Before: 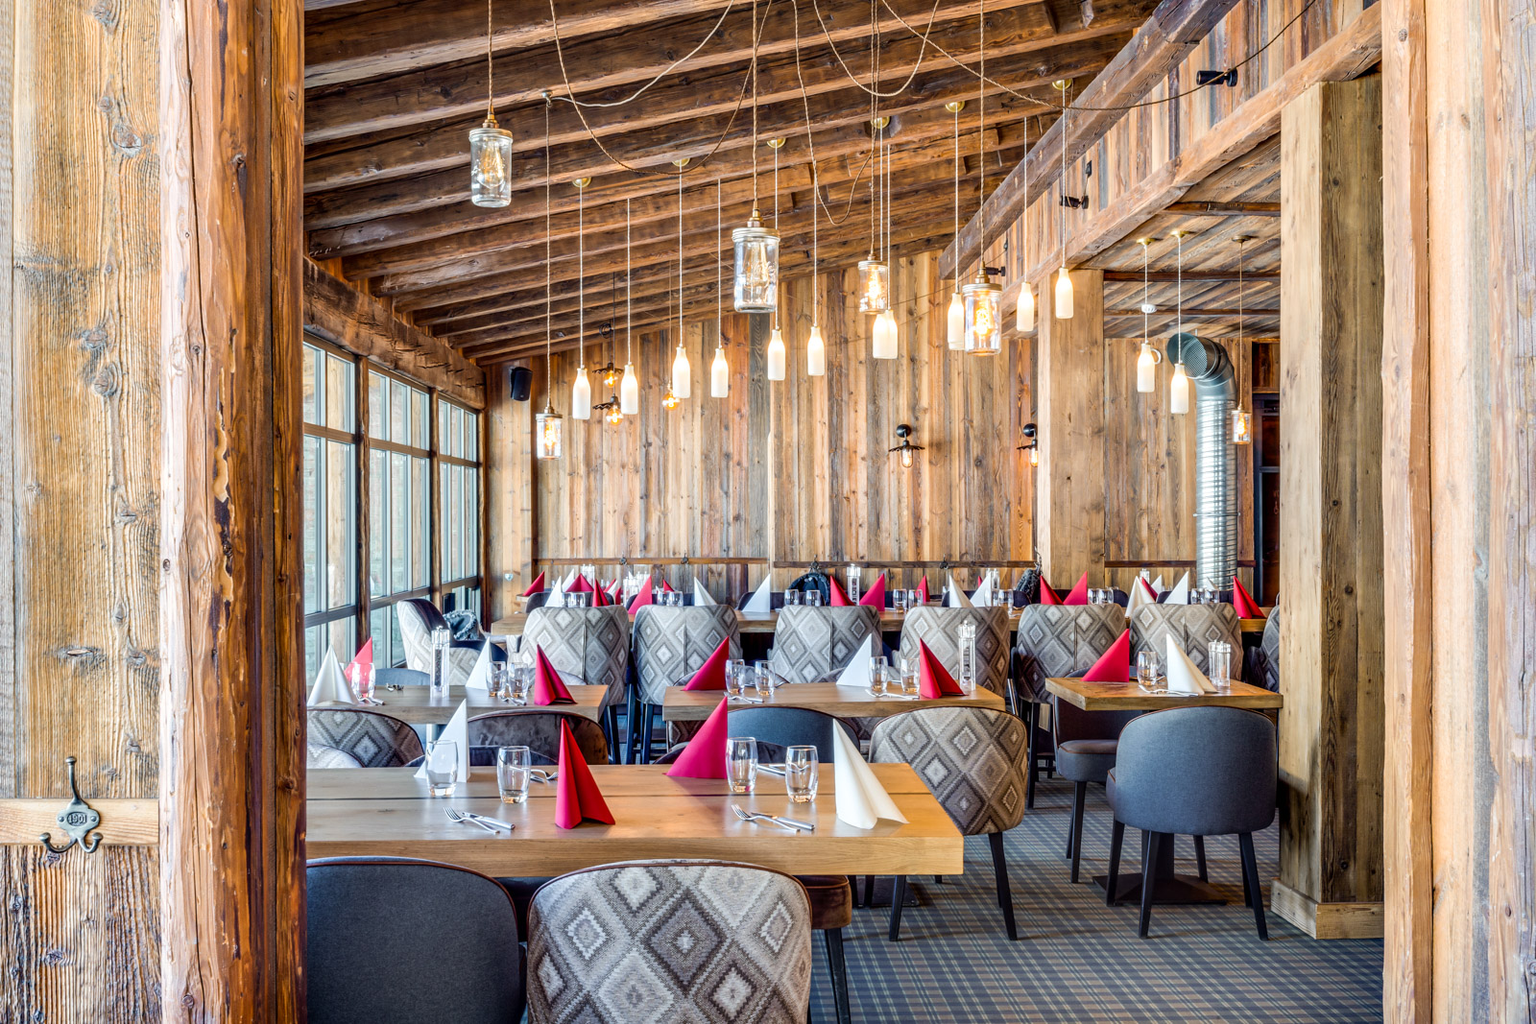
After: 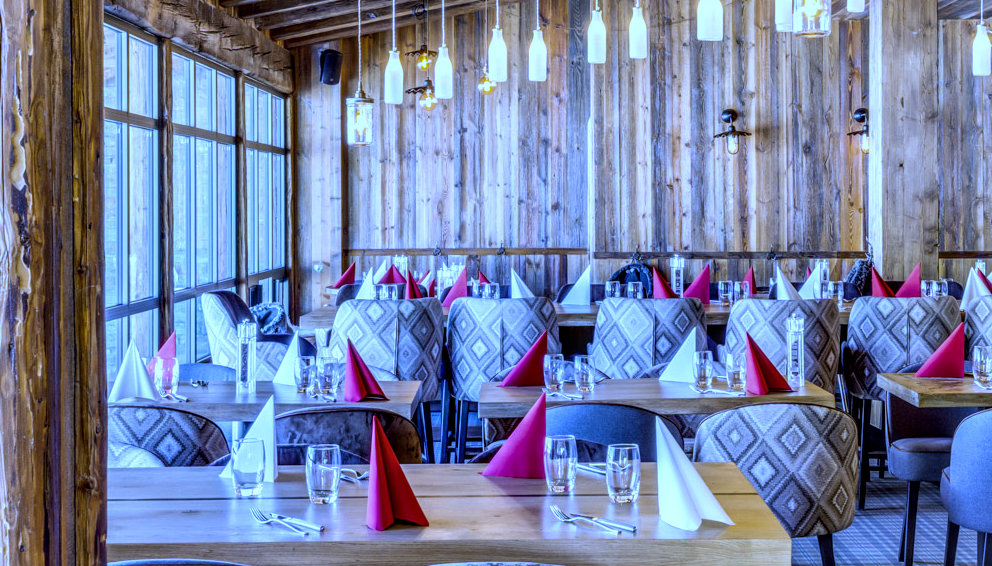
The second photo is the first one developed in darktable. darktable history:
white balance: red 0.766, blue 1.537
crop: left 13.312%, top 31.28%, right 24.627%, bottom 15.582%
local contrast: highlights 55%, shadows 52%, detail 130%, midtone range 0.452
shadows and highlights: soften with gaussian
